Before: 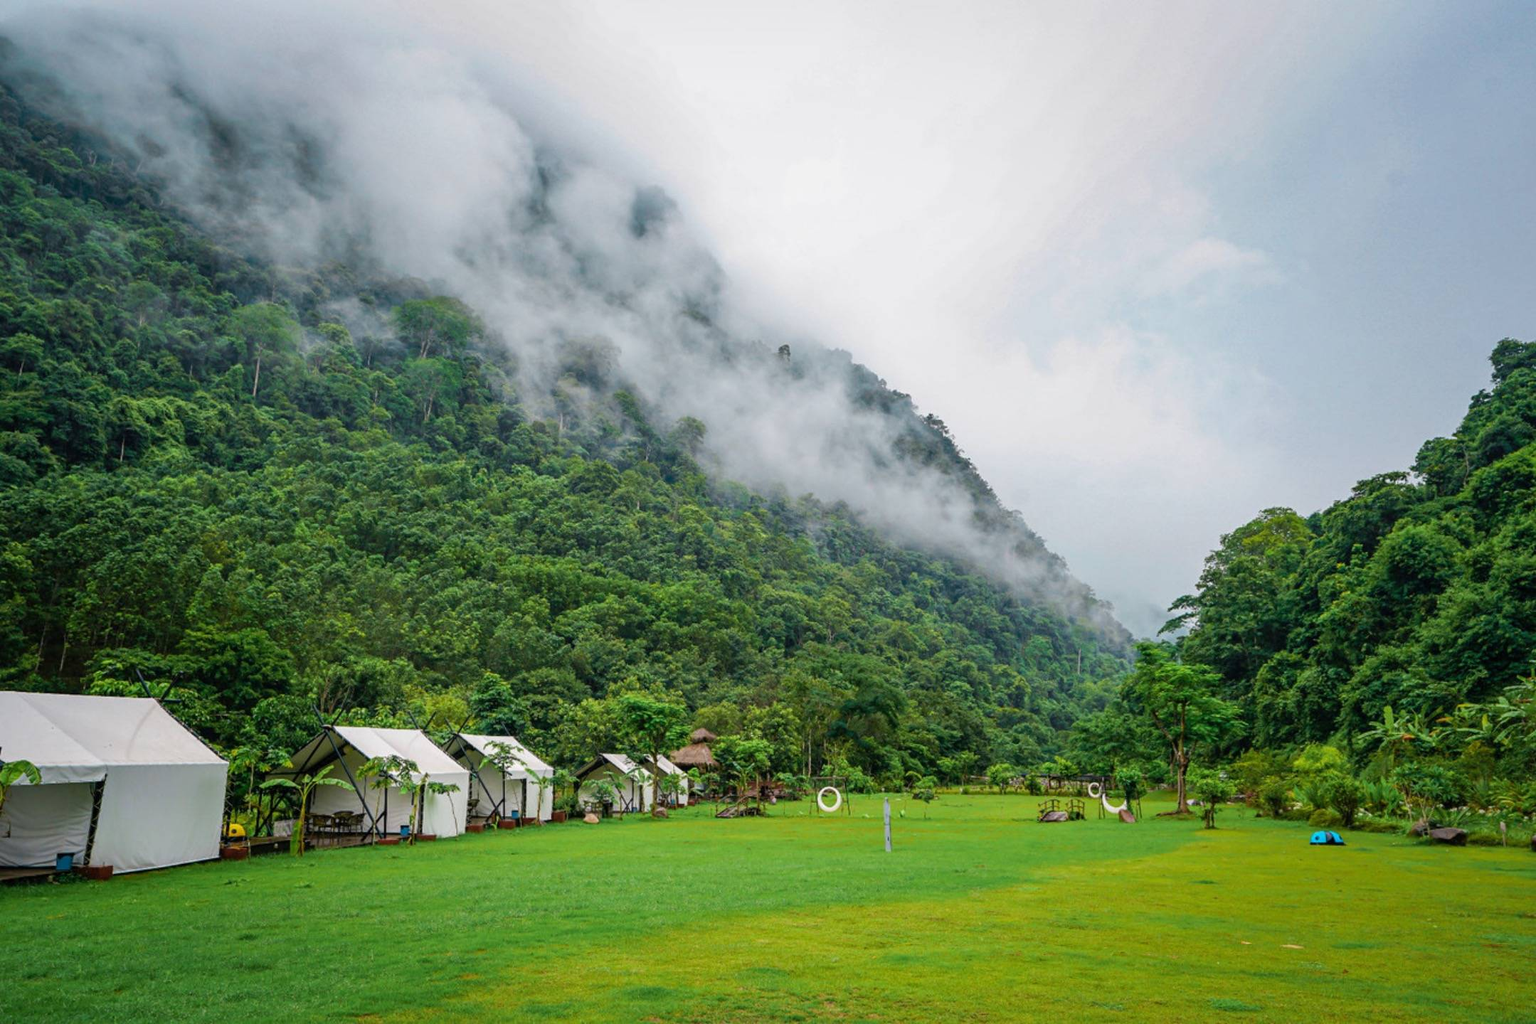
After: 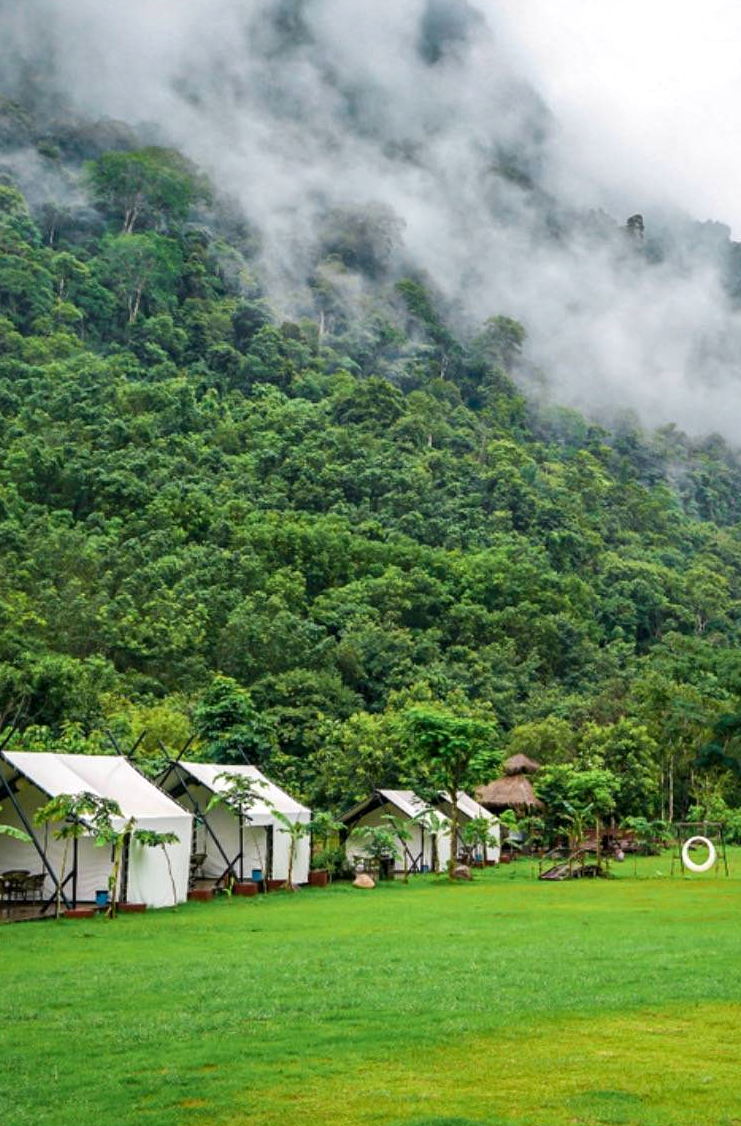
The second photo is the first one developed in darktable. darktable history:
exposure: exposure 0.203 EV, compensate exposure bias true, compensate highlight preservation false
crop and rotate: left 21.681%, top 18.794%, right 43.959%, bottom 2.967%
local contrast: mode bilateral grid, contrast 20, coarseness 51, detail 130%, midtone range 0.2
